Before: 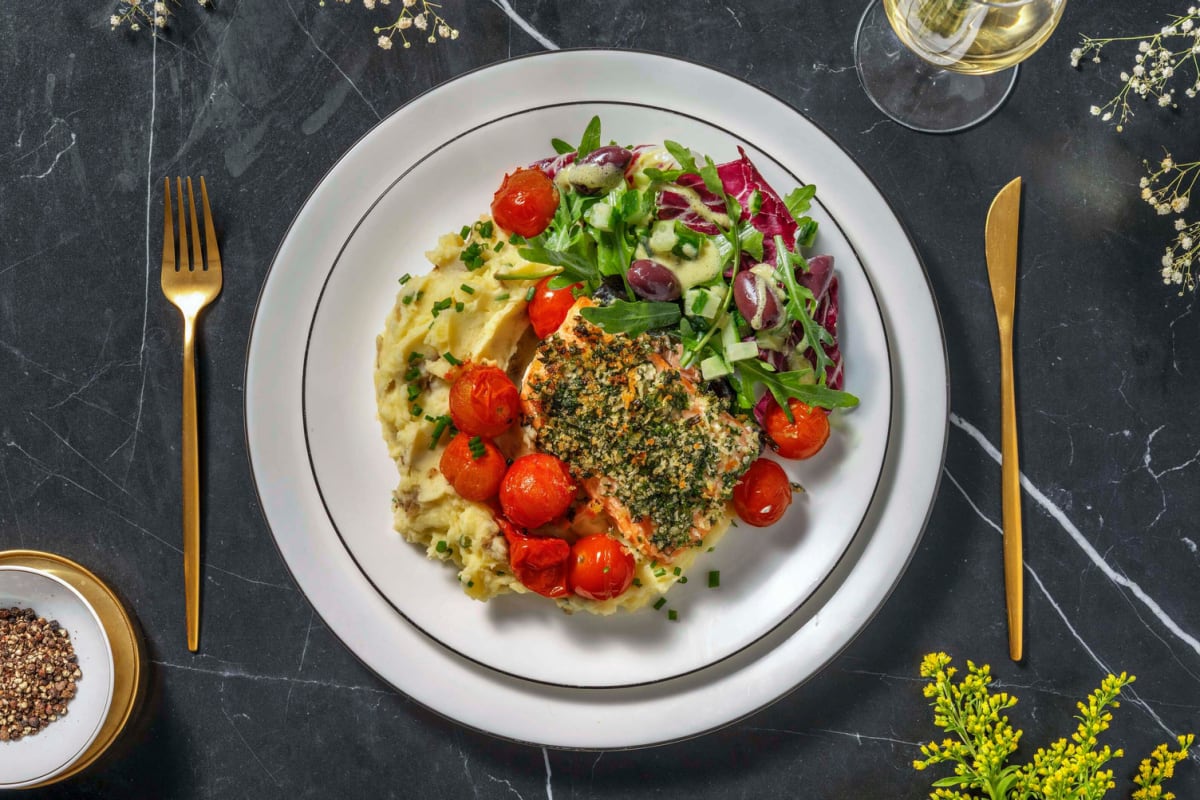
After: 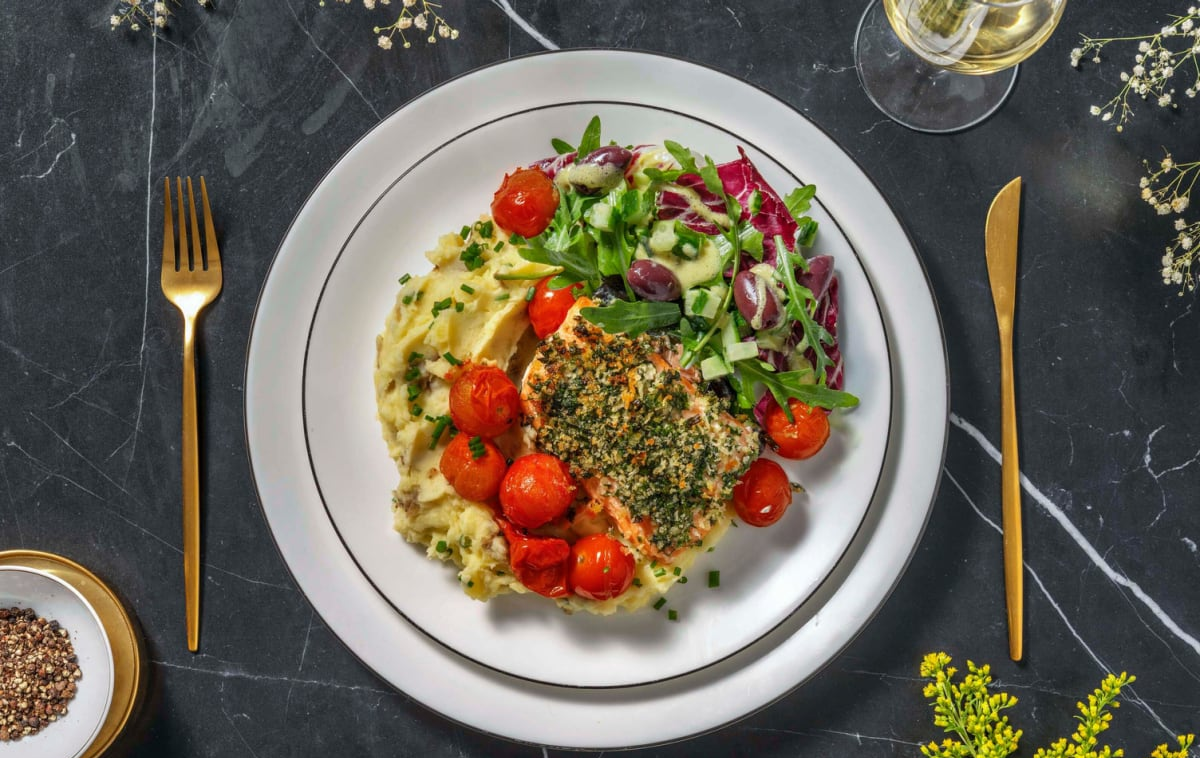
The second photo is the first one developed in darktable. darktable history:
crop and rotate: top 0.013%, bottom 5.187%
